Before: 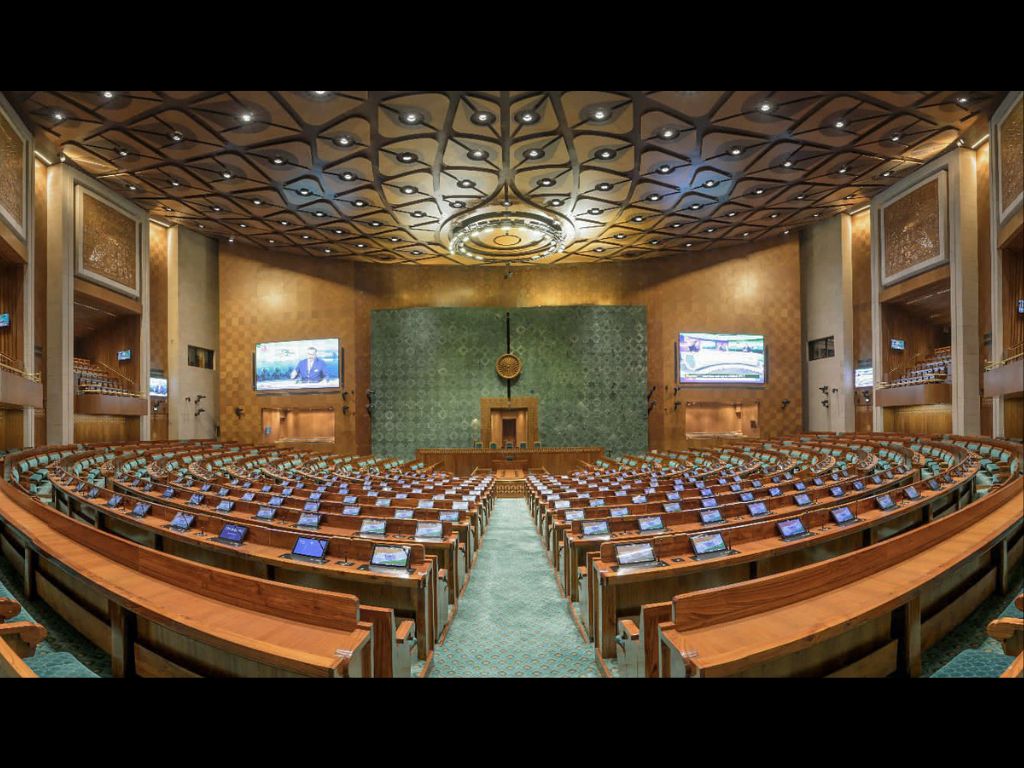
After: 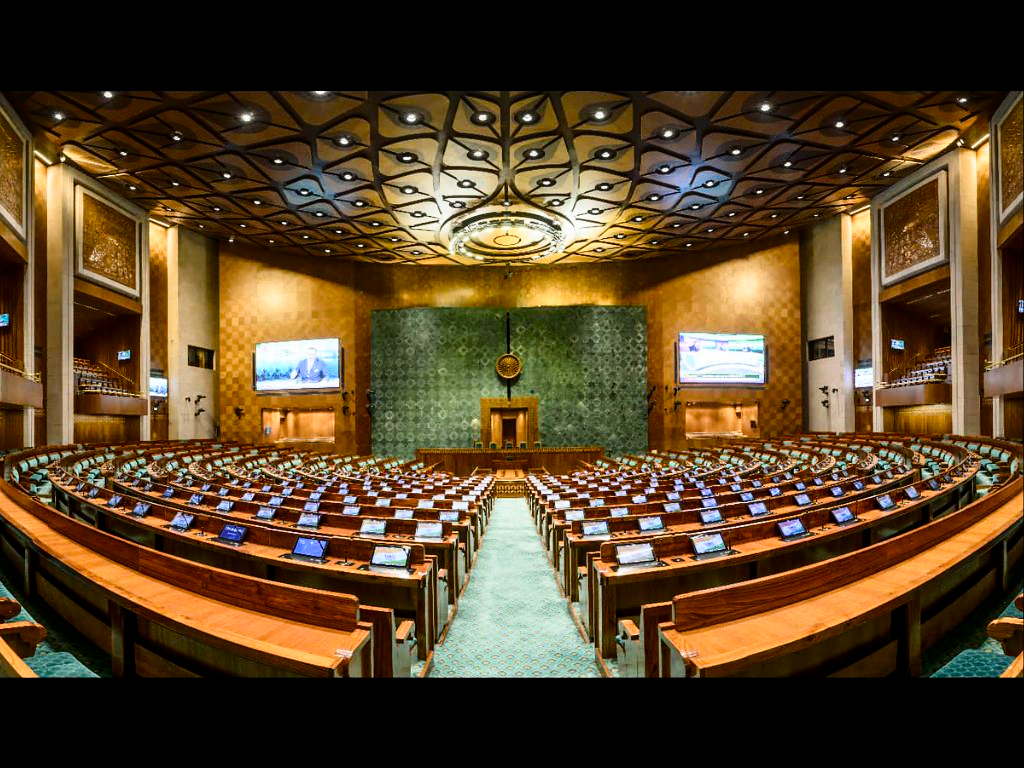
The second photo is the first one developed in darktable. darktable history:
contrast brightness saturation: contrast 0.28
exposure: black level correction 0.001, compensate highlight preservation false
color balance rgb: perceptual saturation grading › global saturation 20%, perceptual saturation grading › highlights -25%, perceptual saturation grading › shadows 50%
tone curve: curves: ch0 [(0, 0) (0.004, 0.001) (0.133, 0.112) (0.325, 0.362) (0.832, 0.893) (1, 1)], color space Lab, linked channels, preserve colors none
